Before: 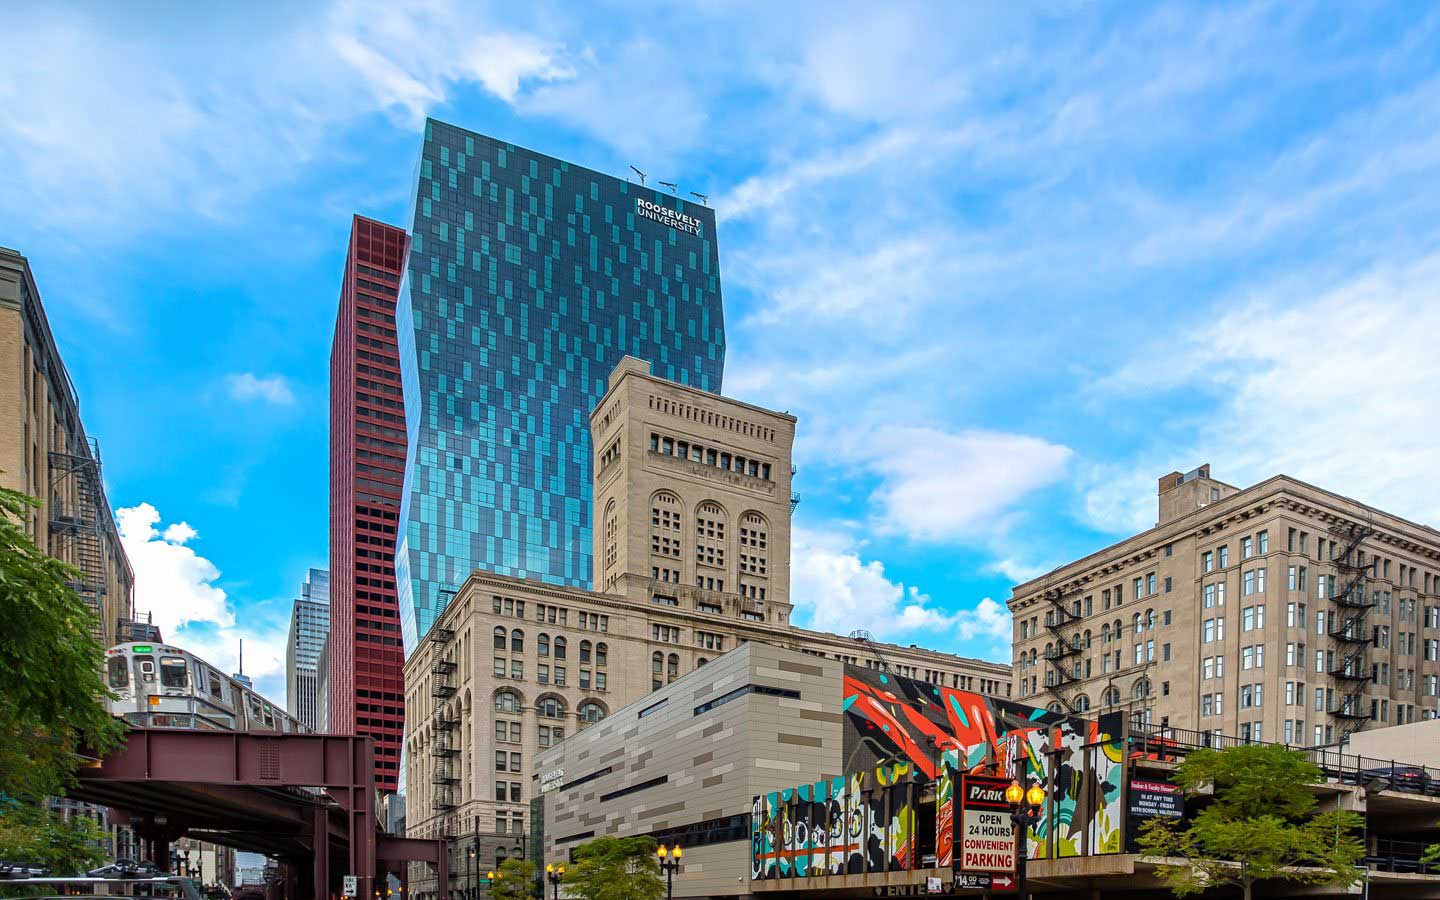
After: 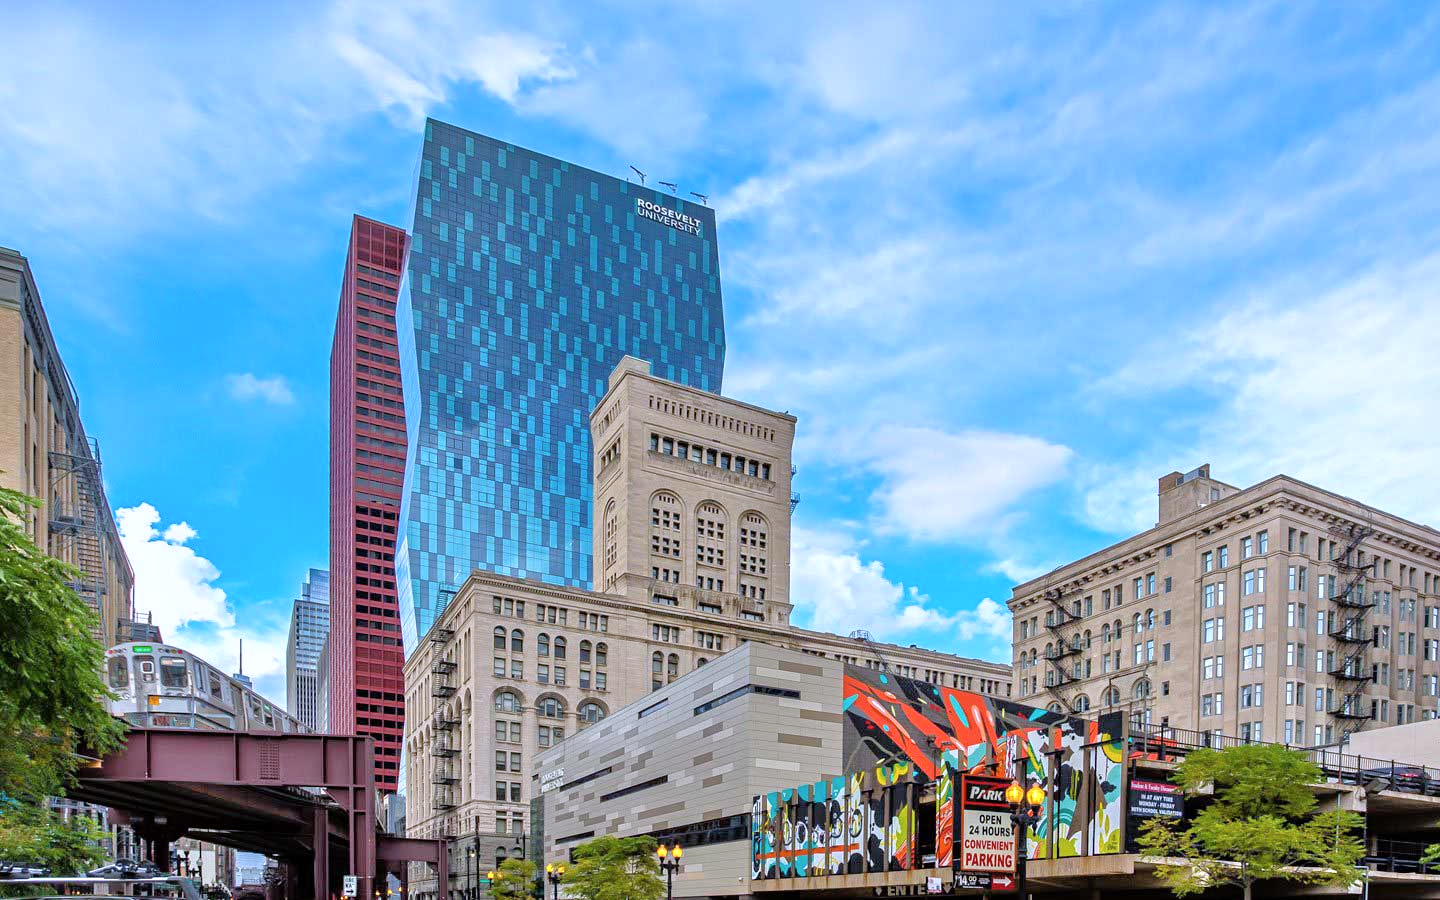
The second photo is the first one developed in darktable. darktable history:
tone equalizer: -7 EV 0.15 EV, -6 EV 0.6 EV, -5 EV 1.15 EV, -4 EV 1.33 EV, -3 EV 1.15 EV, -2 EV 0.6 EV, -1 EV 0.15 EV, mask exposure compensation -0.5 EV
white balance: red 0.967, blue 1.119, emerald 0.756
contrast brightness saturation: saturation -0.05
